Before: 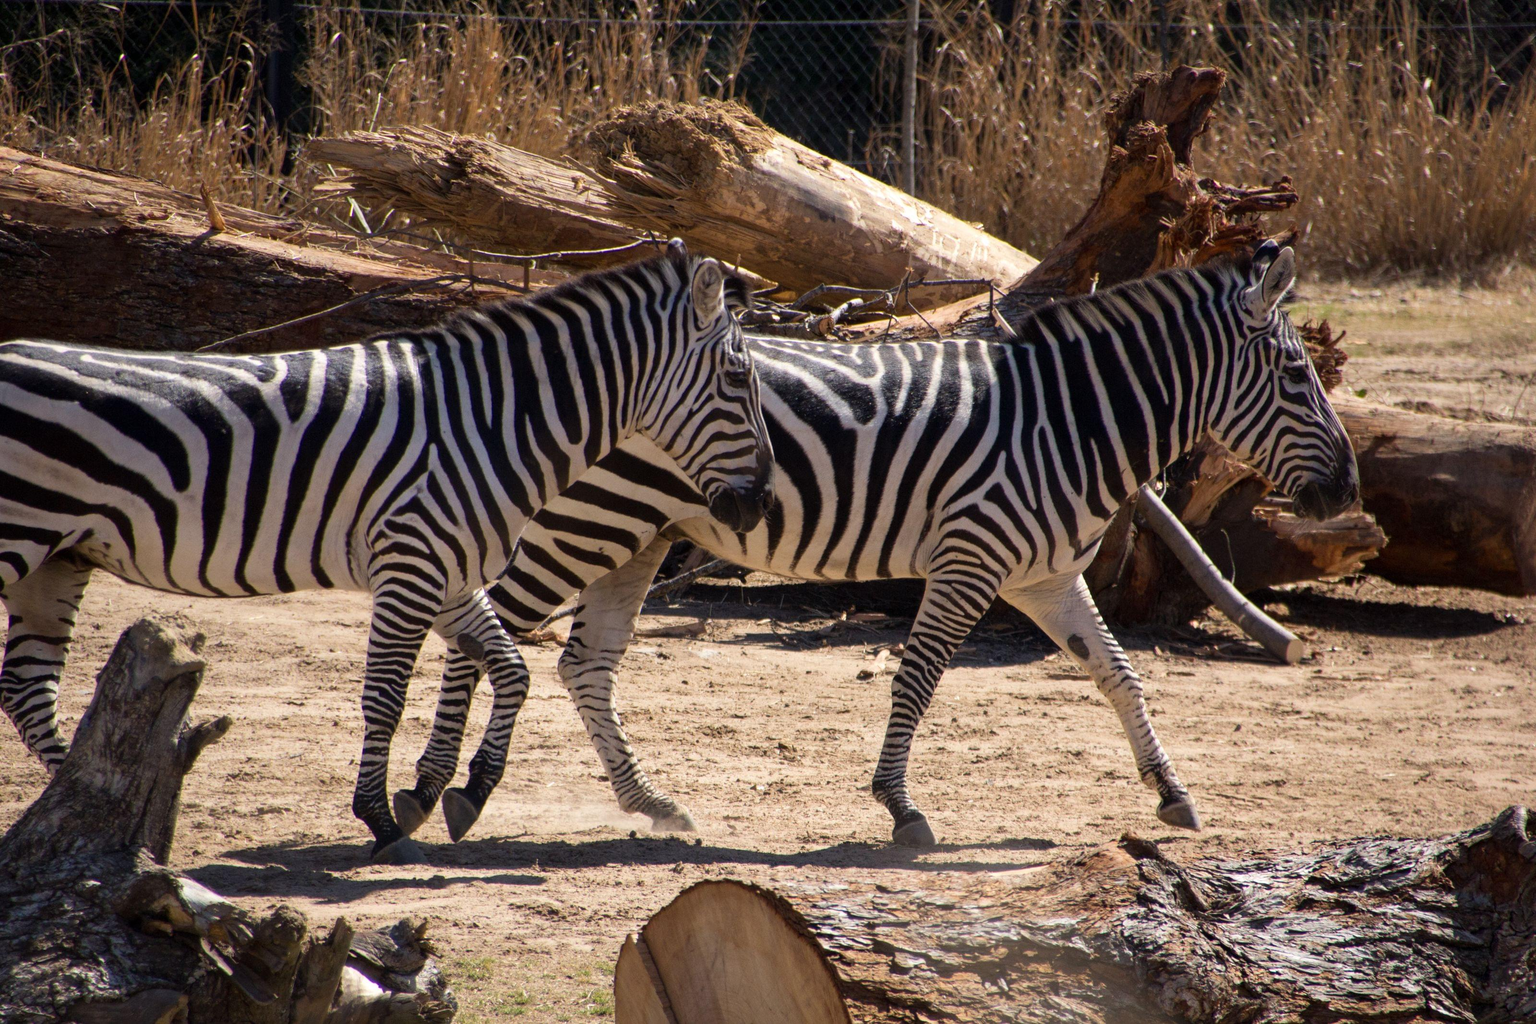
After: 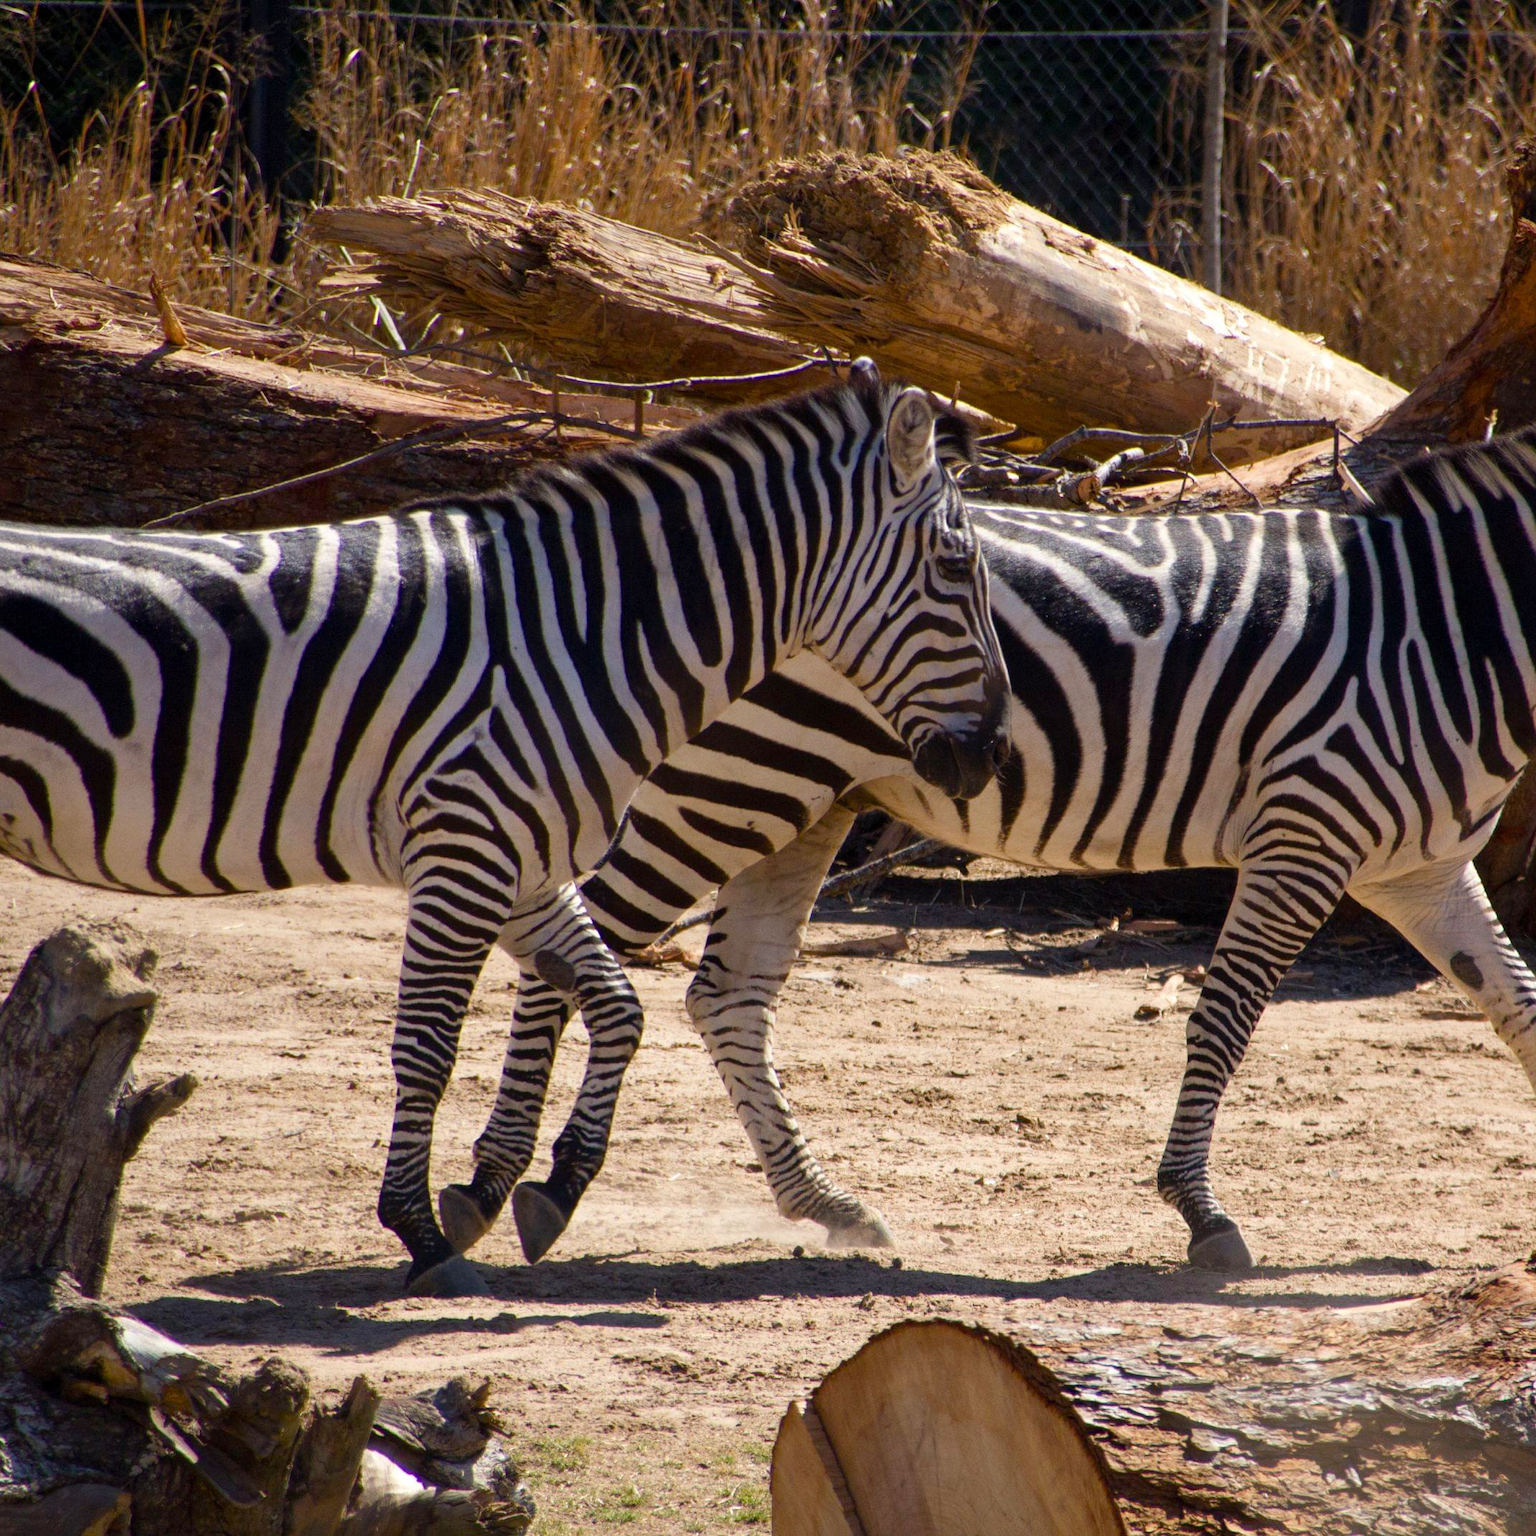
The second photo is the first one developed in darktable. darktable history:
color balance rgb: perceptual saturation grading › global saturation 20%, perceptual saturation grading › highlights -25%, perceptual saturation grading › shadows 25%
crop and rotate: left 6.617%, right 26.717%
